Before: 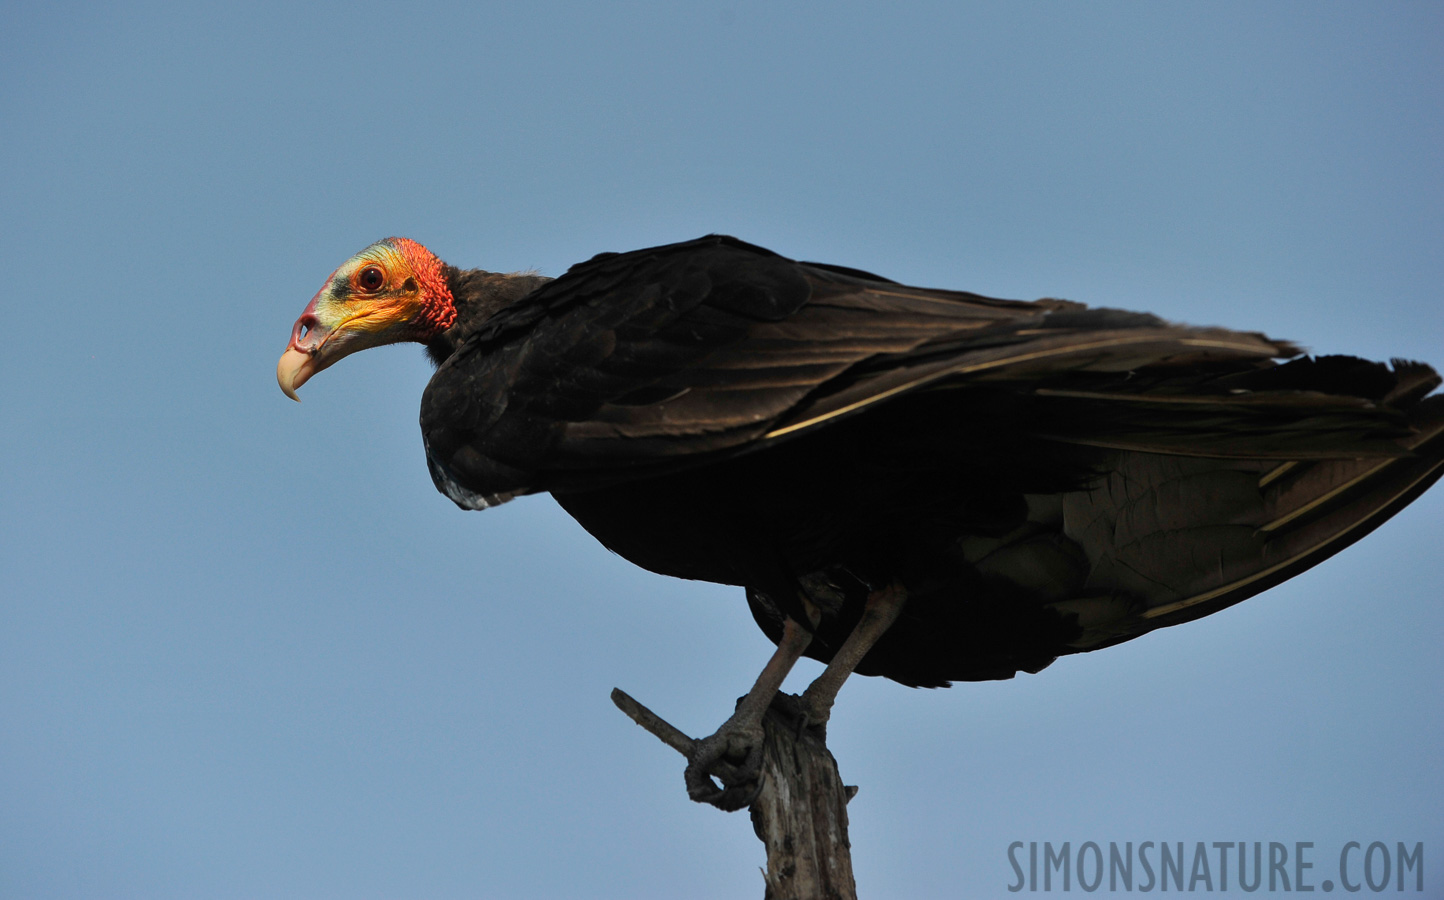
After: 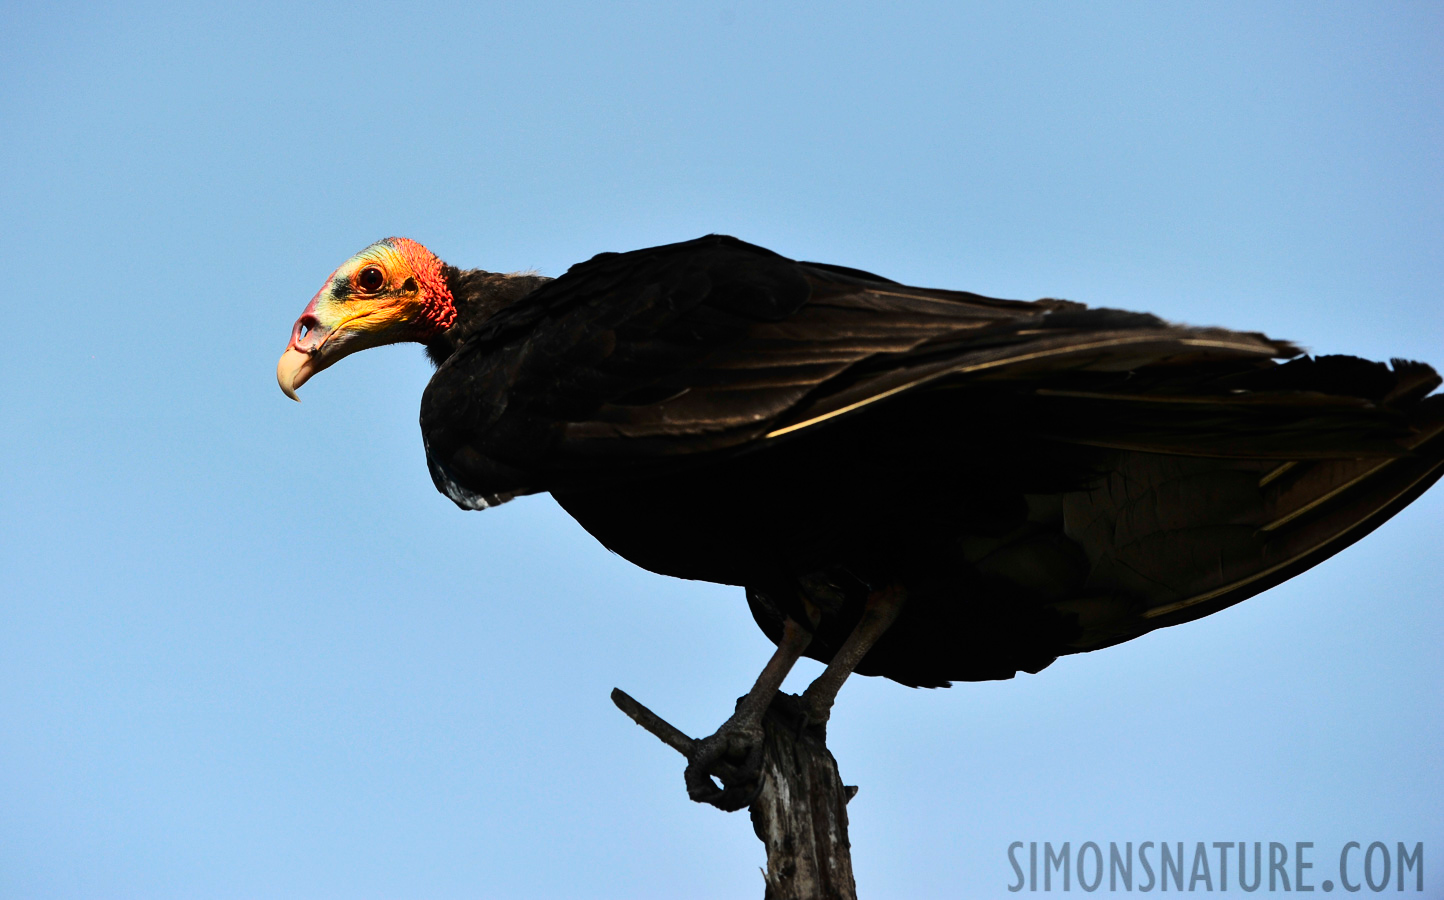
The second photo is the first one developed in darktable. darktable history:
base curve: curves: ch0 [(0, 0) (0.036, 0.025) (0.121, 0.166) (0.206, 0.329) (0.605, 0.79) (1, 1)]
contrast brightness saturation: contrast 0.149, brightness -0.007, saturation 0.096
